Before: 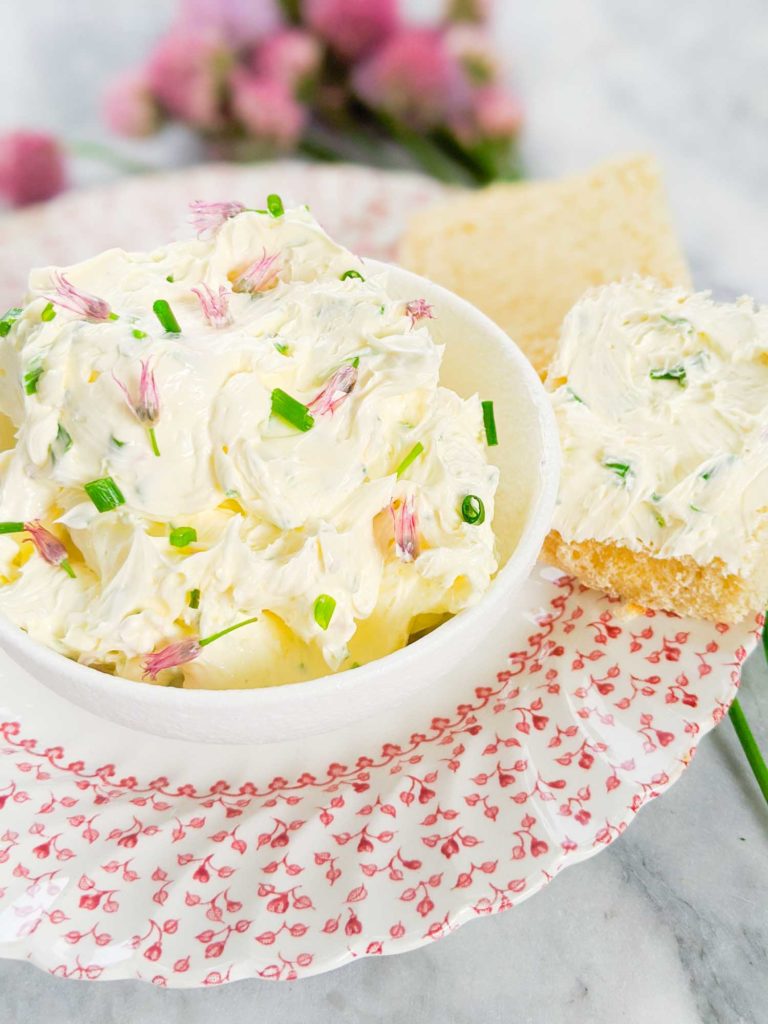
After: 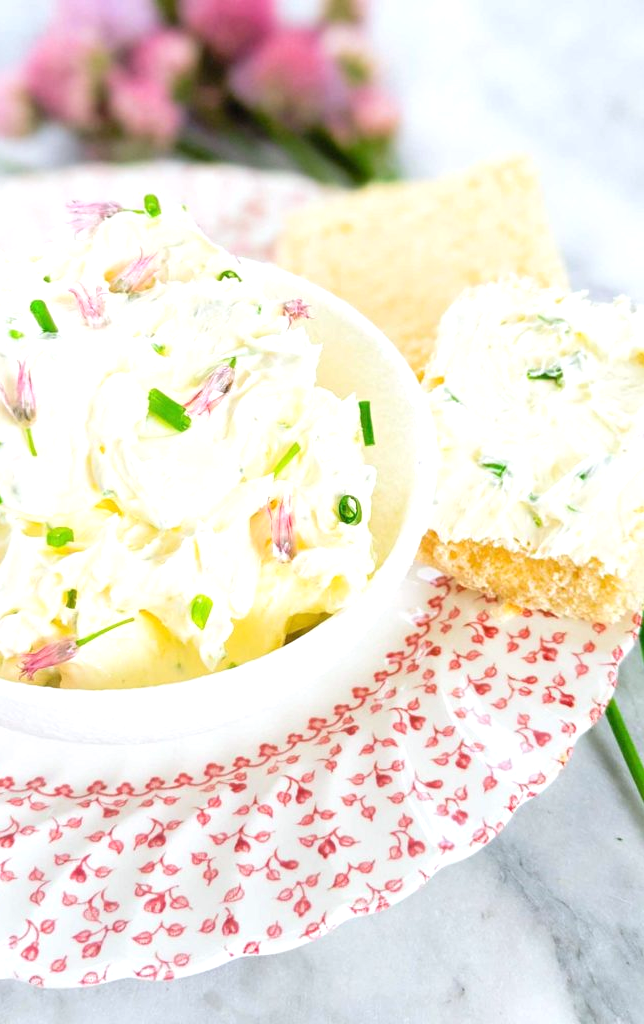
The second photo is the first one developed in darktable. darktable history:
crop: left 16.145%
exposure: black level correction 0, exposure 0.4 EV, compensate exposure bias true, compensate highlight preservation false
white balance: red 0.98, blue 1.034
